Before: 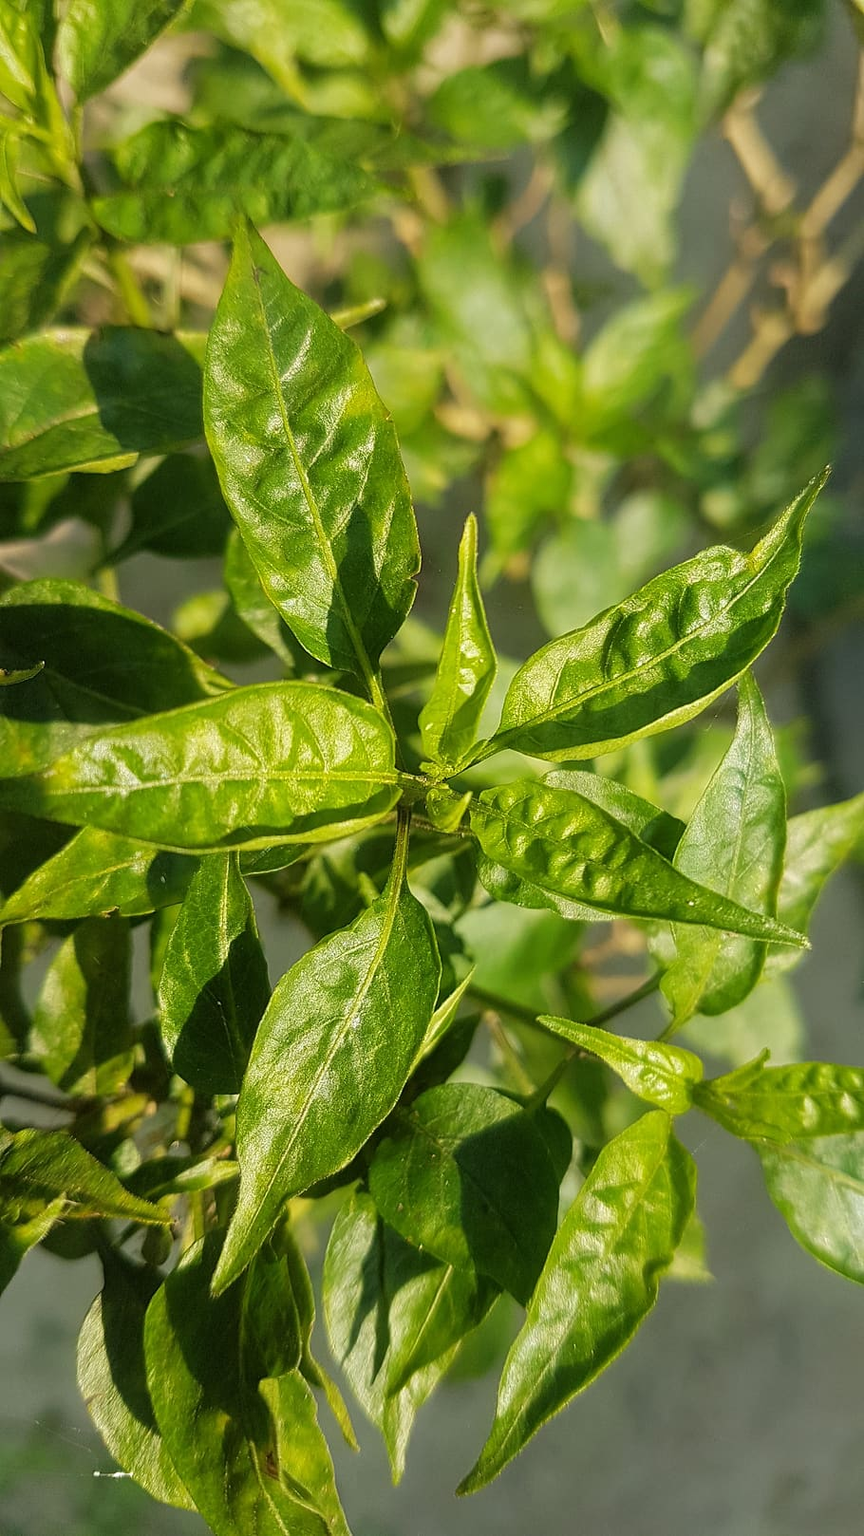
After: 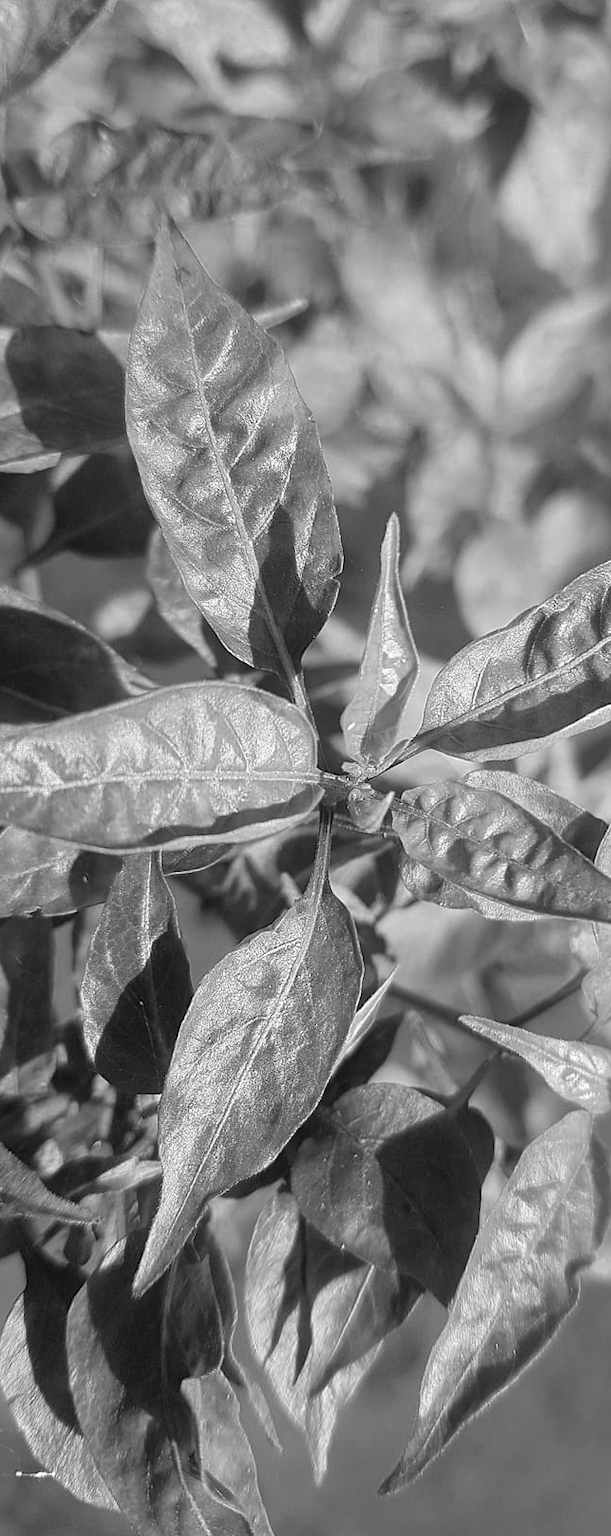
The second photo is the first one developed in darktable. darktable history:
color zones: curves: ch0 [(0.002, 0.589) (0.107, 0.484) (0.146, 0.249) (0.217, 0.352) (0.309, 0.525) (0.39, 0.404) (0.455, 0.169) (0.597, 0.055) (0.724, 0.212) (0.775, 0.691) (0.869, 0.571) (1, 0.587)]; ch1 [(0, 0) (0.143, 0) (0.286, 0) (0.429, 0) (0.571, 0) (0.714, 0) (0.857, 0)]
crop and rotate: left 9.061%, right 20.142%
